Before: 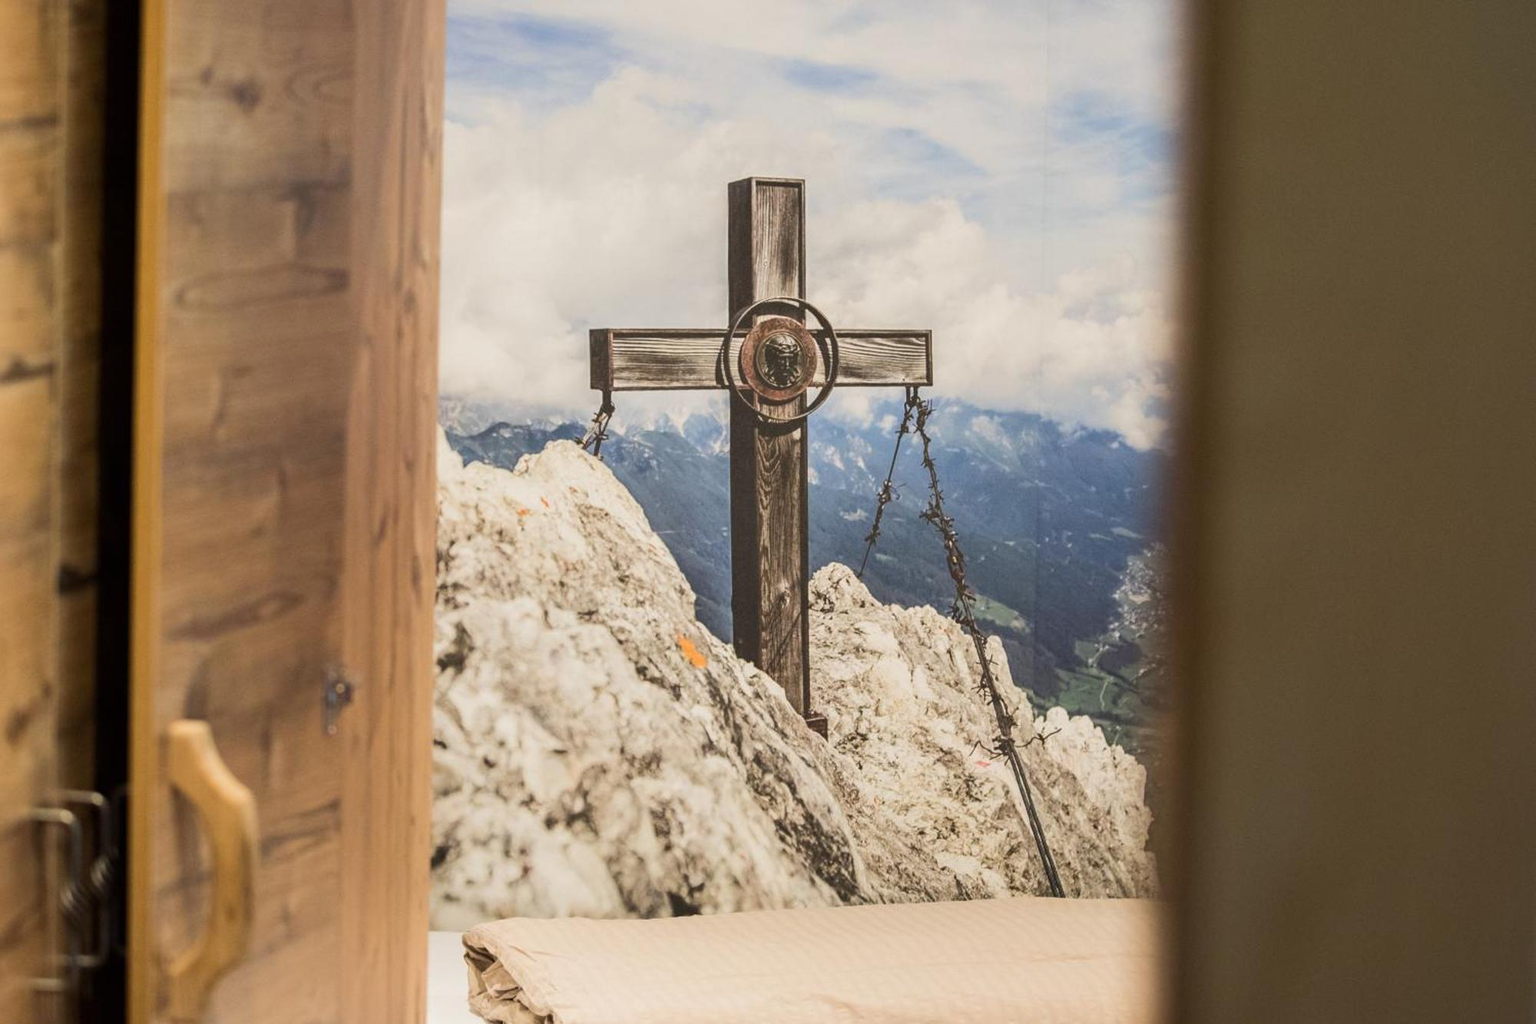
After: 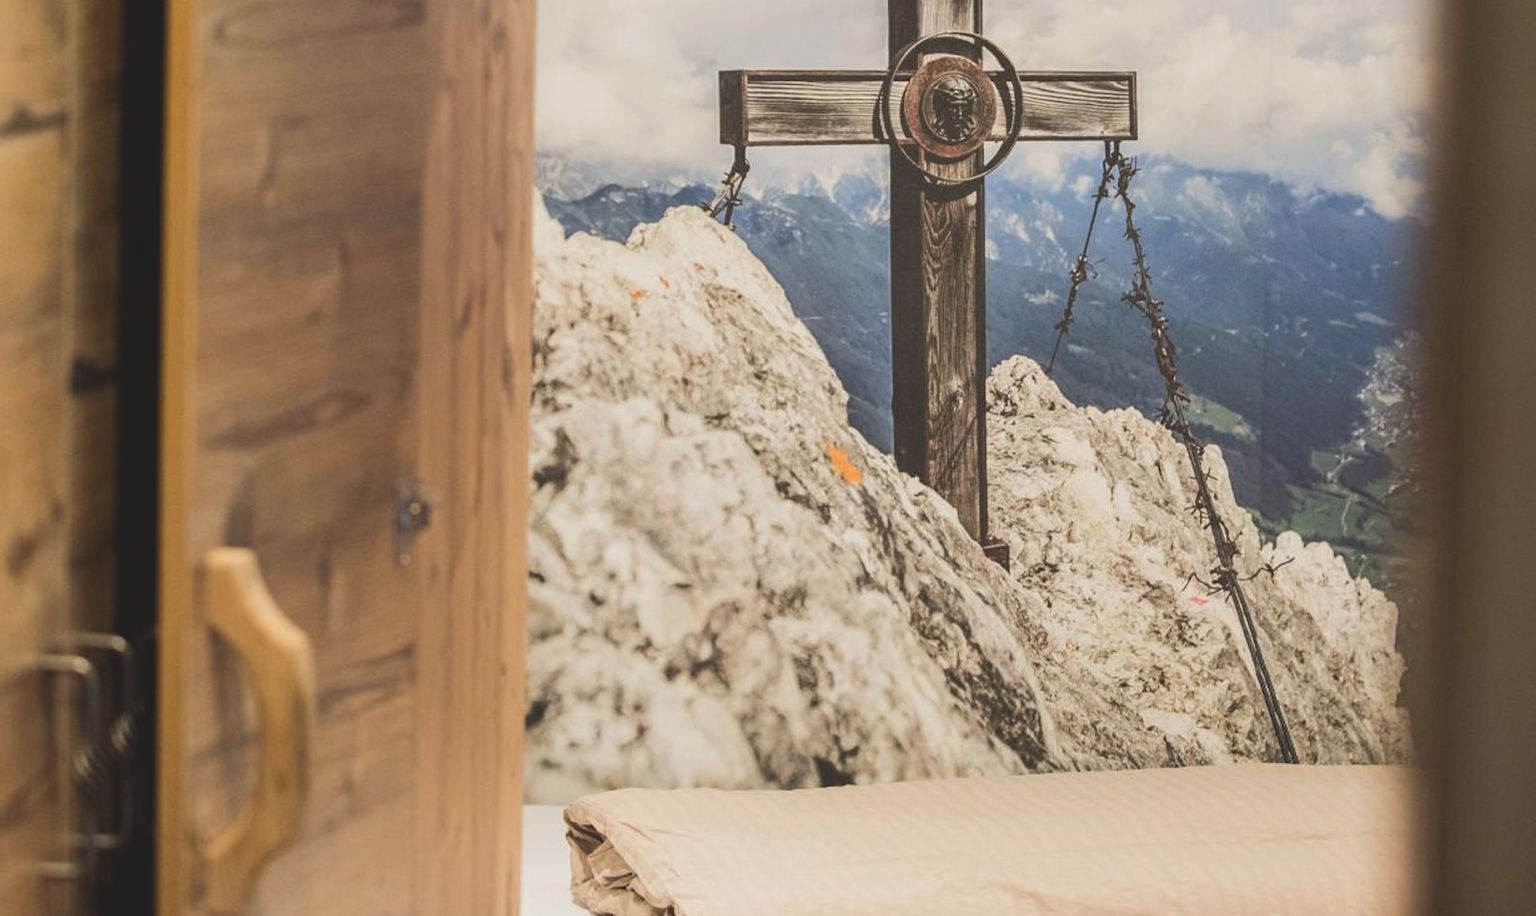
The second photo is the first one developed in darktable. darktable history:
crop: top 26.531%, right 17.959%
exposure: black level correction -0.015, exposure -0.125 EV, compensate highlight preservation false
